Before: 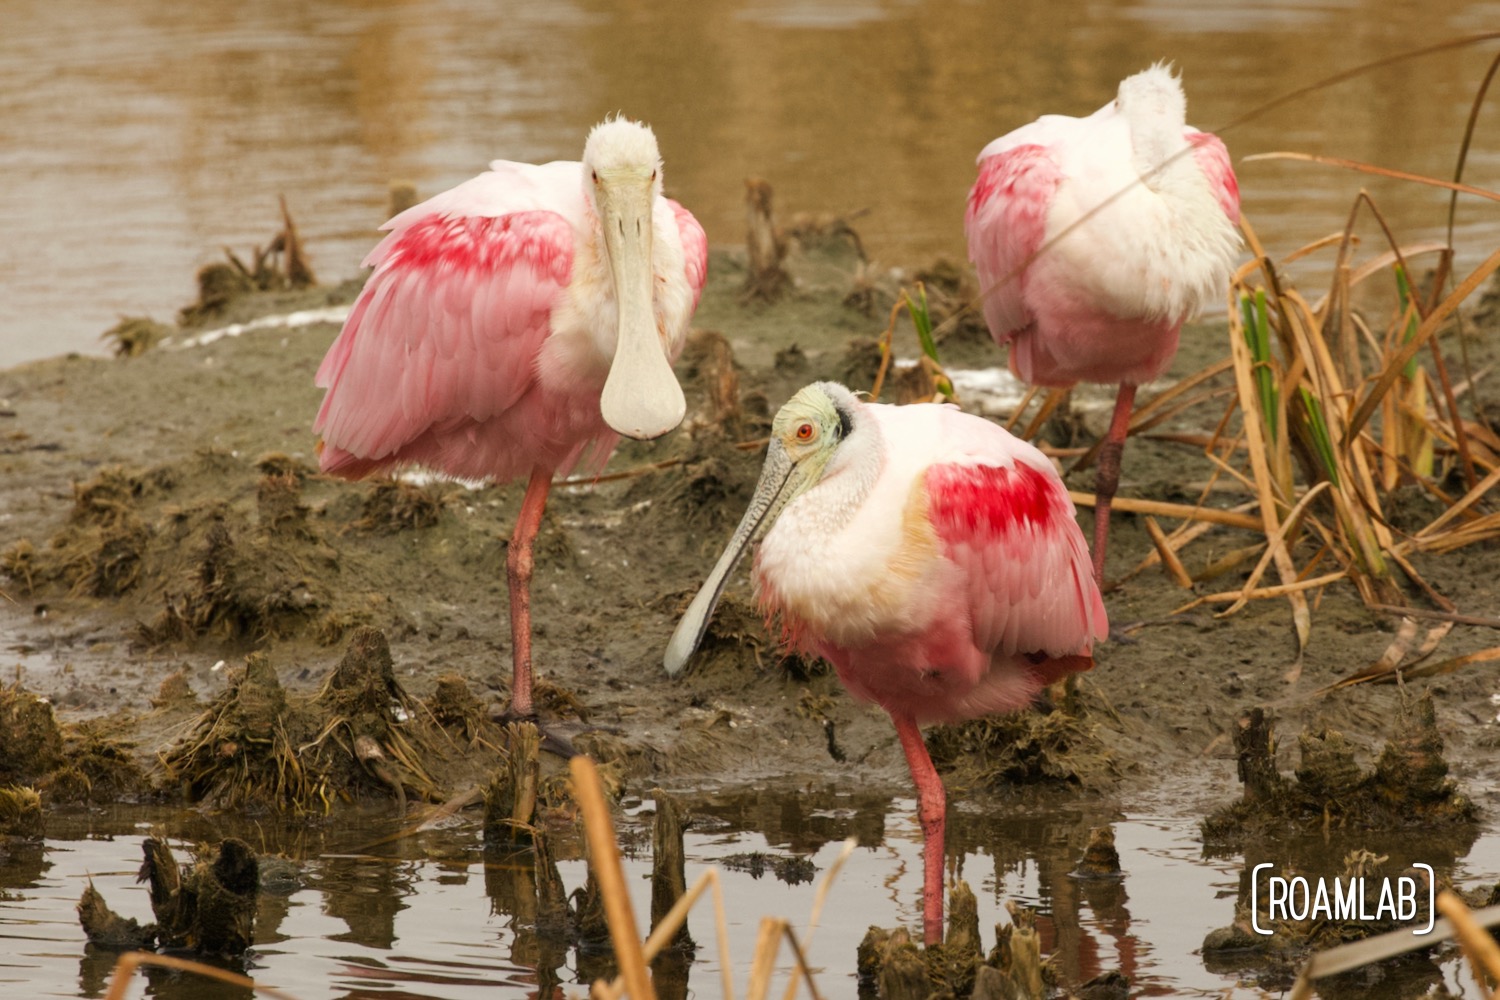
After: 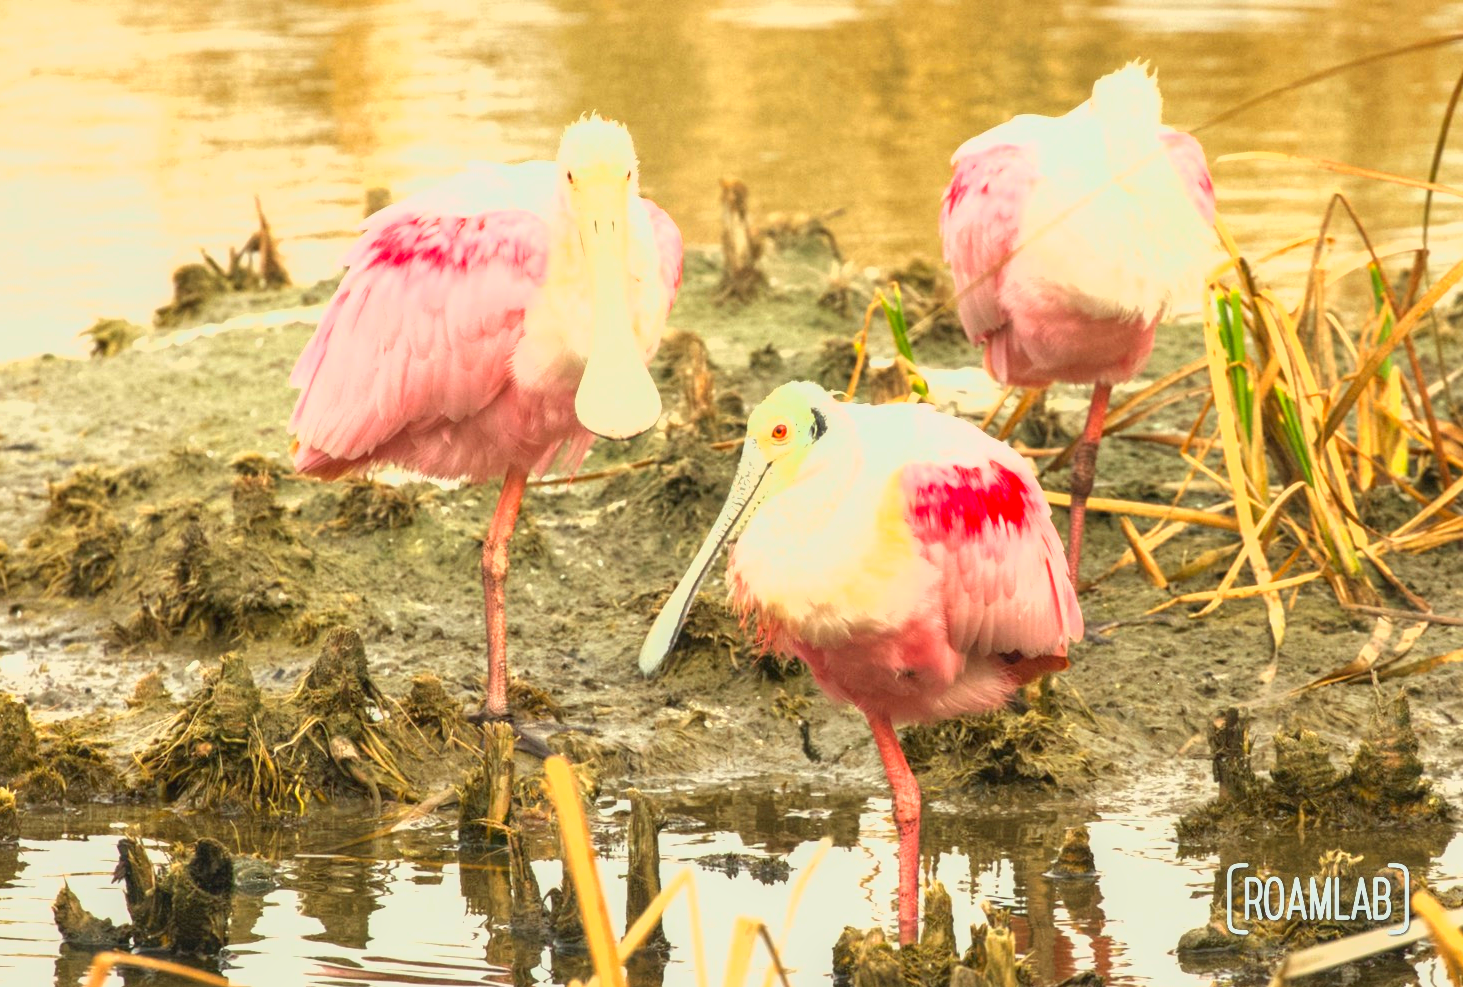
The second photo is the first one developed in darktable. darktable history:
exposure: black level correction 0, exposure 1.741 EV, compensate exposure bias true, compensate highlight preservation false
color correction: highlights a* -6.69, highlights b* 0.49
crop and rotate: left 1.774%, right 0.633%, bottom 1.28%
local contrast: on, module defaults
base curve: curves: ch0 [(0, 0) (0.303, 0.277) (1, 1)]
lowpass: radius 0.1, contrast 0.85, saturation 1.1, unbound 0
